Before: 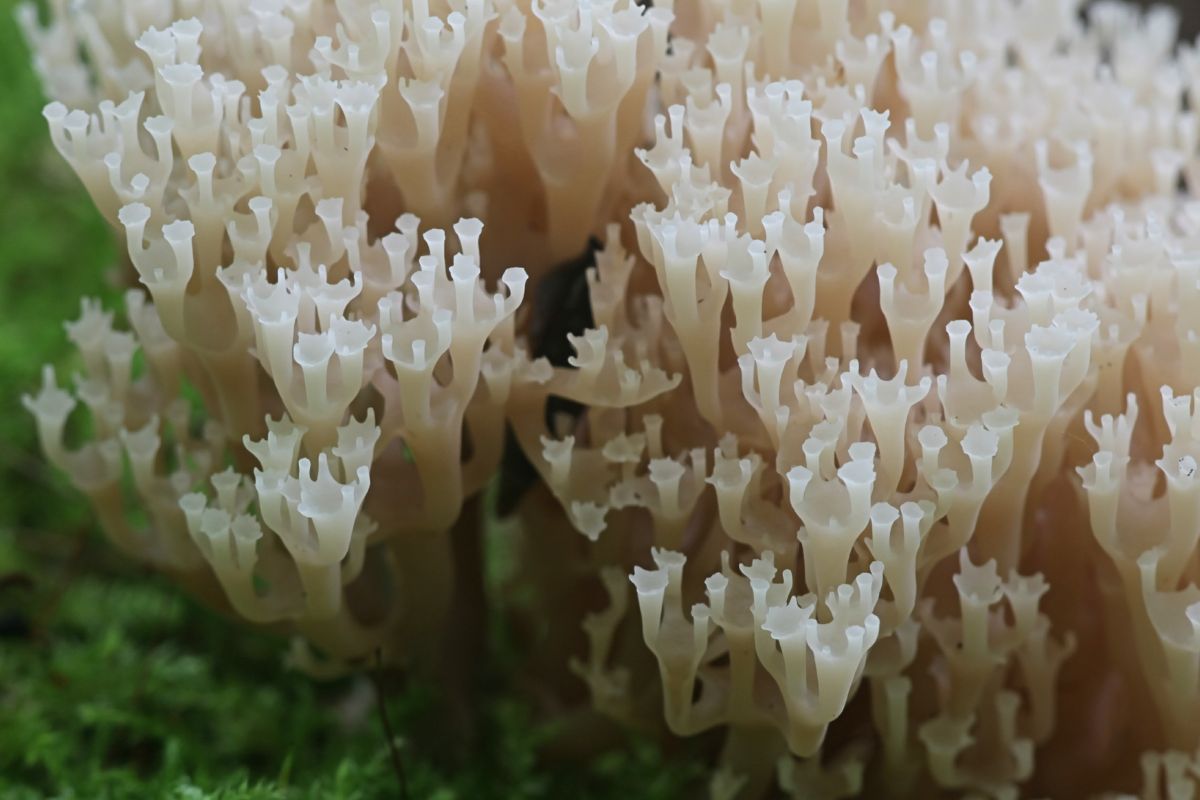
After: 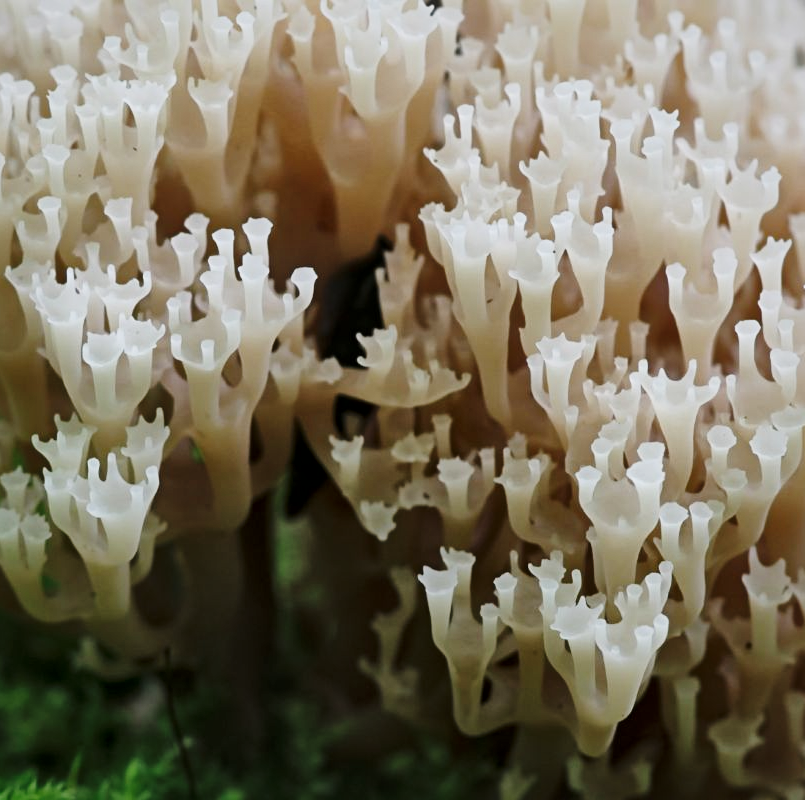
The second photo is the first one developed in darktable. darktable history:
tone curve: curves: ch0 [(0, 0.019) (0.204, 0.162) (0.491, 0.519) (0.748, 0.765) (1, 0.919)]; ch1 [(0, 0) (0.201, 0.113) (0.372, 0.282) (0.443, 0.434) (0.496, 0.504) (0.566, 0.585) (0.761, 0.803) (1, 1)]; ch2 [(0, 0) (0.434, 0.447) (0.483, 0.487) (0.555, 0.563) (0.697, 0.68) (1, 1)], preserve colors none
local contrast: mode bilateral grid, contrast 20, coarseness 50, detail 171%, midtone range 0.2
crop and rotate: left 17.606%, right 15.304%
tone equalizer: on, module defaults
